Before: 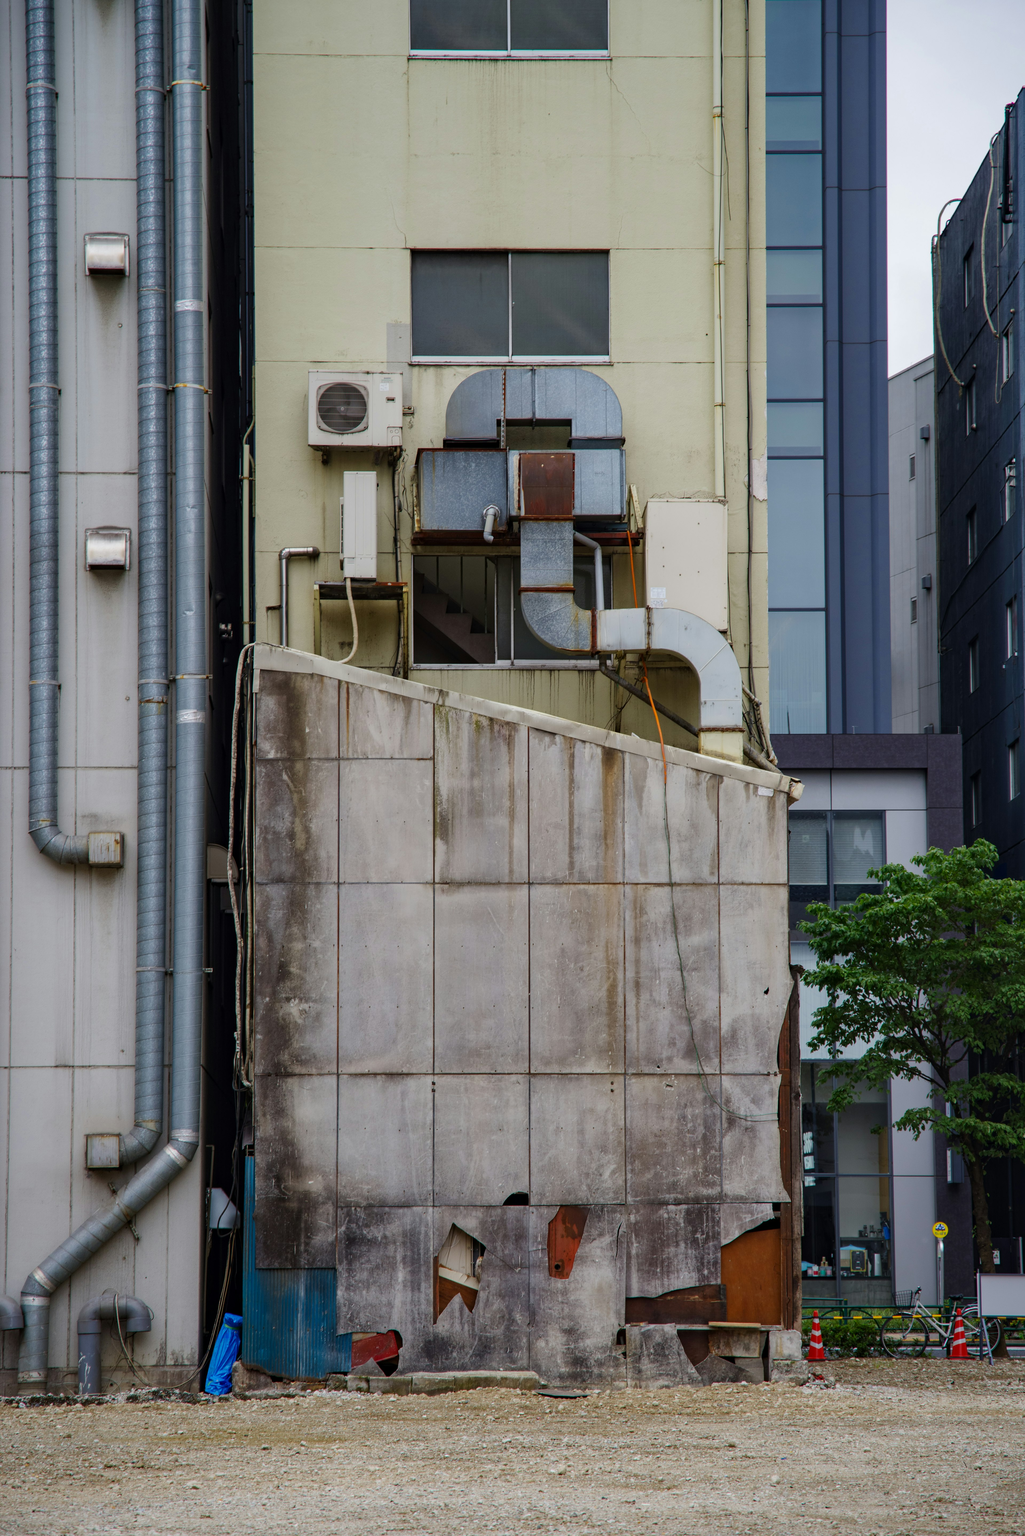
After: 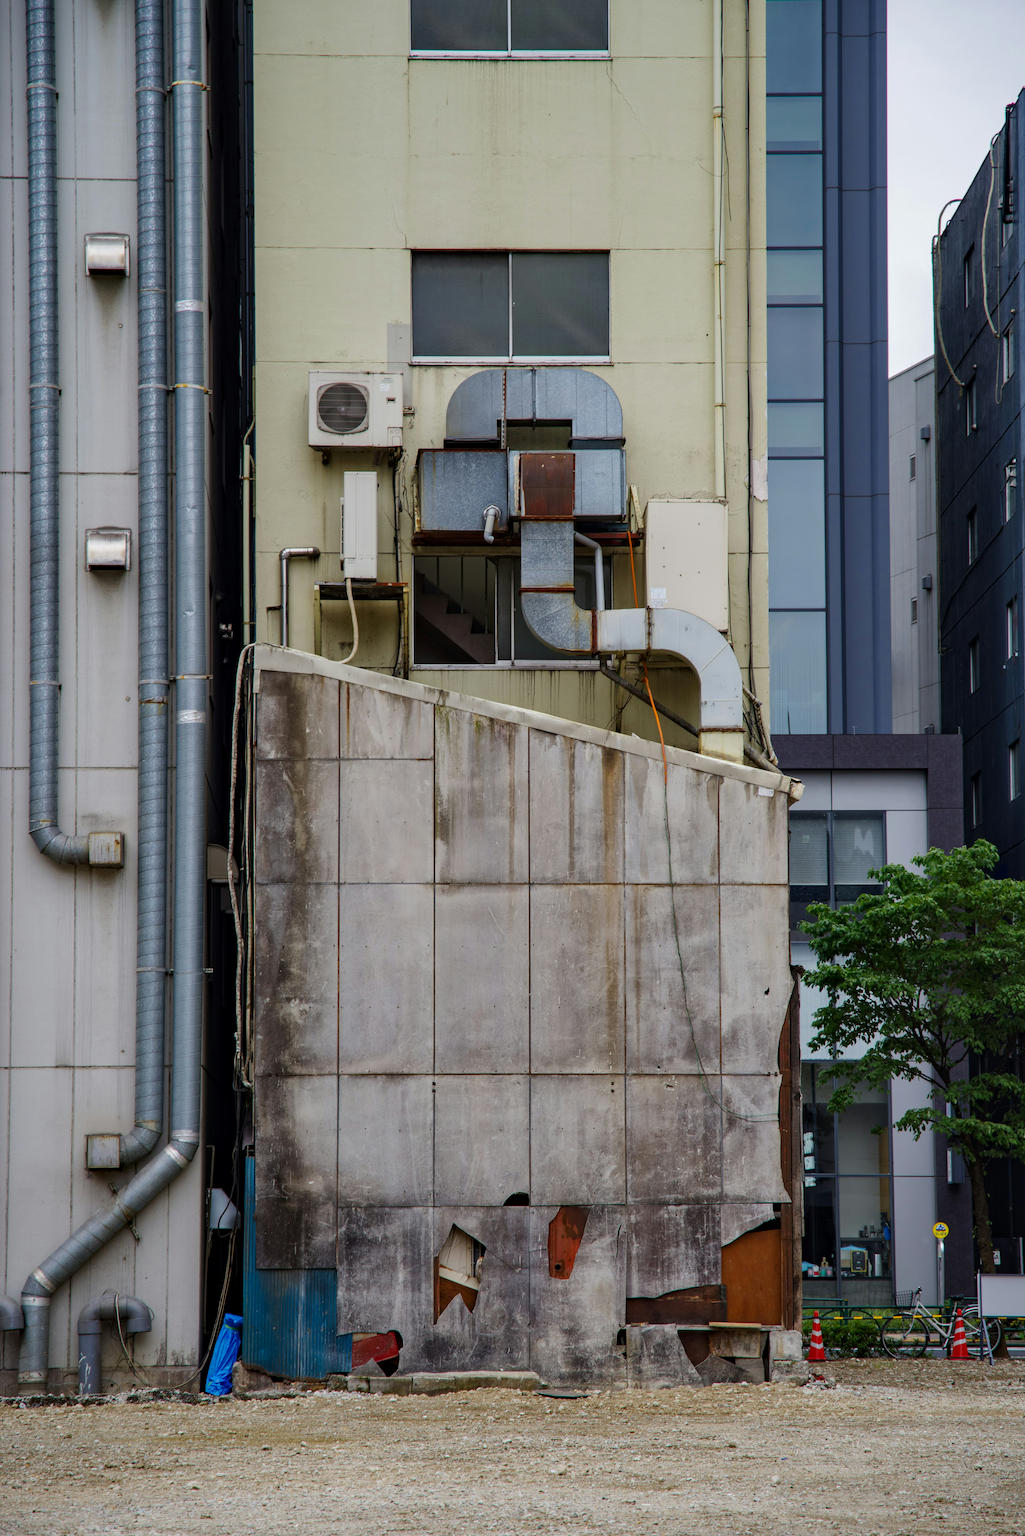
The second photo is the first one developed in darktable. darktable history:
contrast equalizer: octaves 7, y [[0.6 ×6], [0.55 ×6], [0 ×6], [0 ×6], [0 ×6]], mix 0.13
